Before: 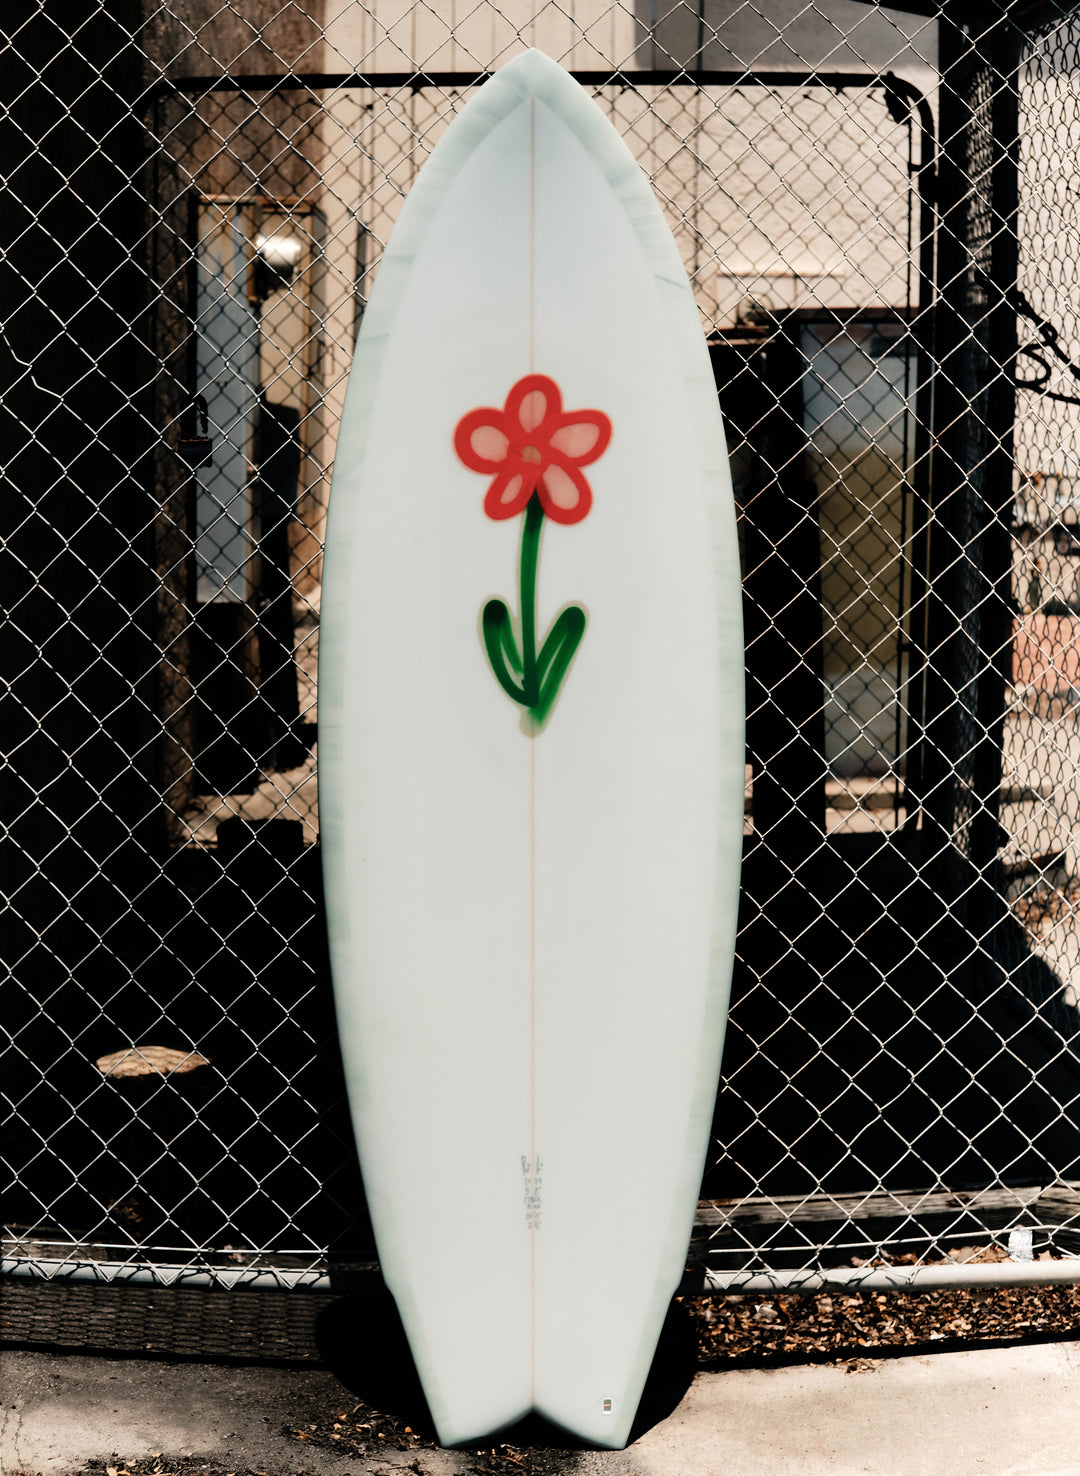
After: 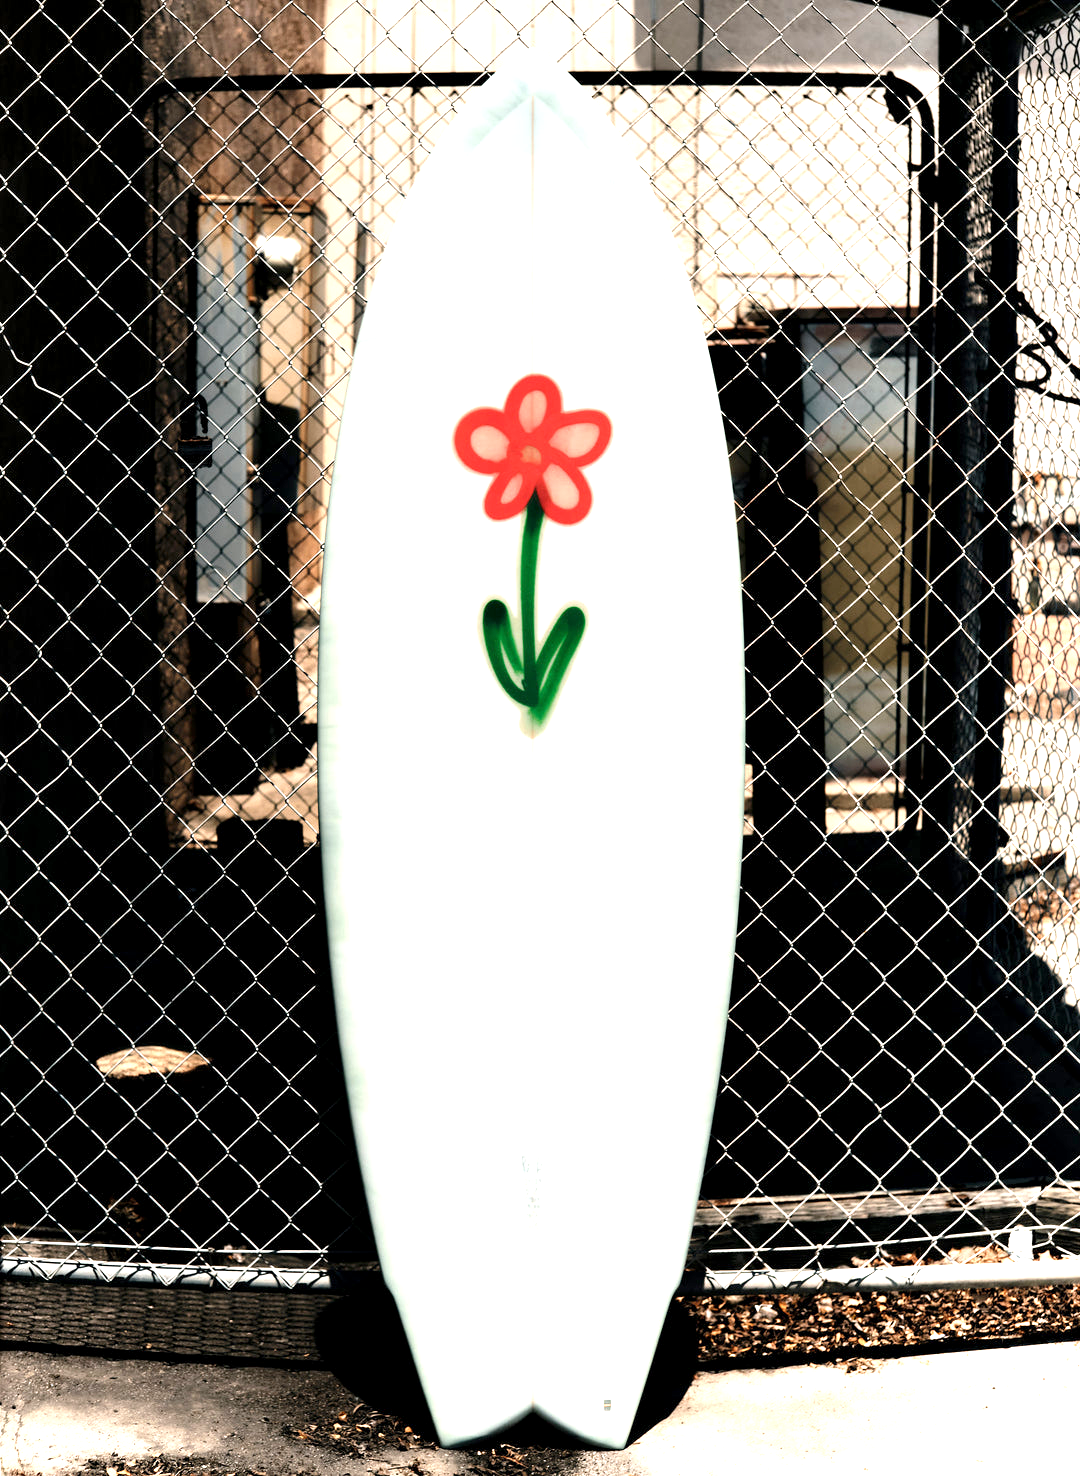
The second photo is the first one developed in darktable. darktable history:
color zones: curves: ch0 [(0, 0.5) (0.143, 0.5) (0.286, 0.5) (0.429, 0.5) (0.571, 0.5) (0.714, 0.476) (0.857, 0.5) (1, 0.5)]; ch2 [(0, 0.5) (0.143, 0.5) (0.286, 0.5) (0.429, 0.5) (0.571, 0.5) (0.714, 0.487) (0.857, 0.5) (1, 0.5)]
exposure: black level correction 0.001, exposure 1.116 EV, compensate highlight preservation false
